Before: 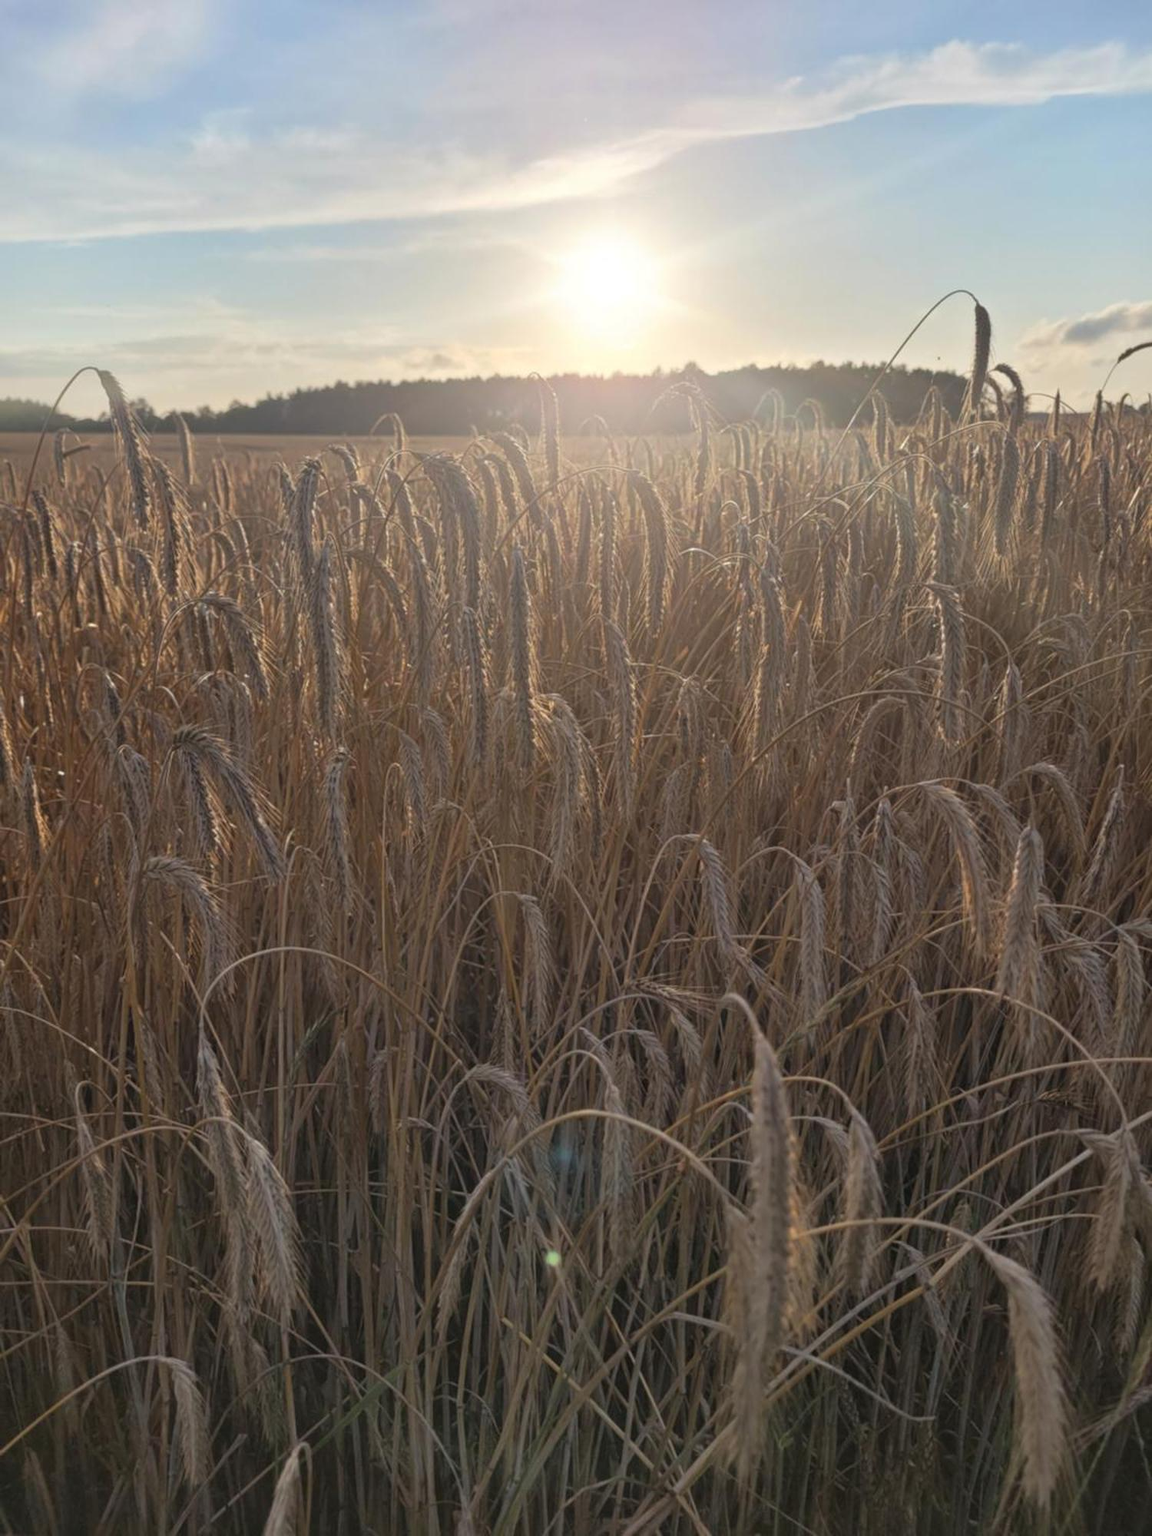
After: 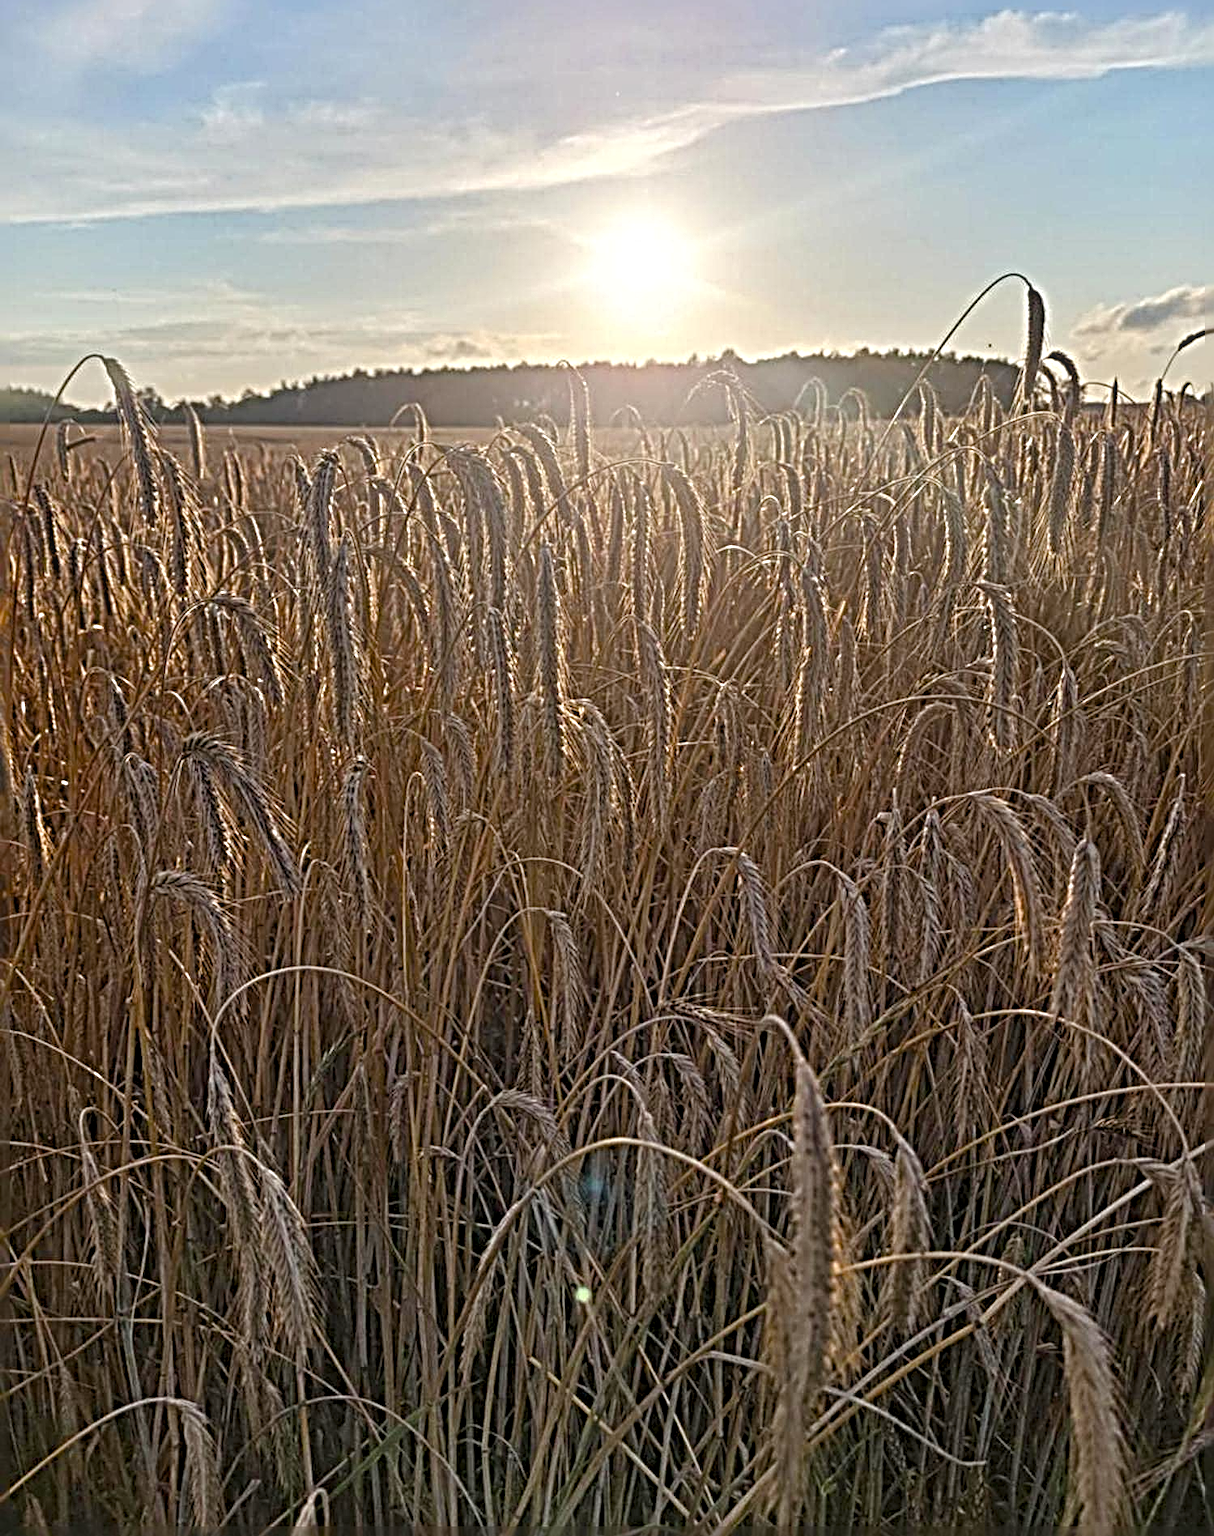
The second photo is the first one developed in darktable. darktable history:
local contrast: detail 117%
sharpen: radius 6.291, amount 1.797, threshold 0.174
color balance rgb: perceptual saturation grading › global saturation 0.139%, perceptual saturation grading › mid-tones 6.243%, perceptual saturation grading › shadows 71.576%
crop and rotate: top 2.049%, bottom 3.059%
